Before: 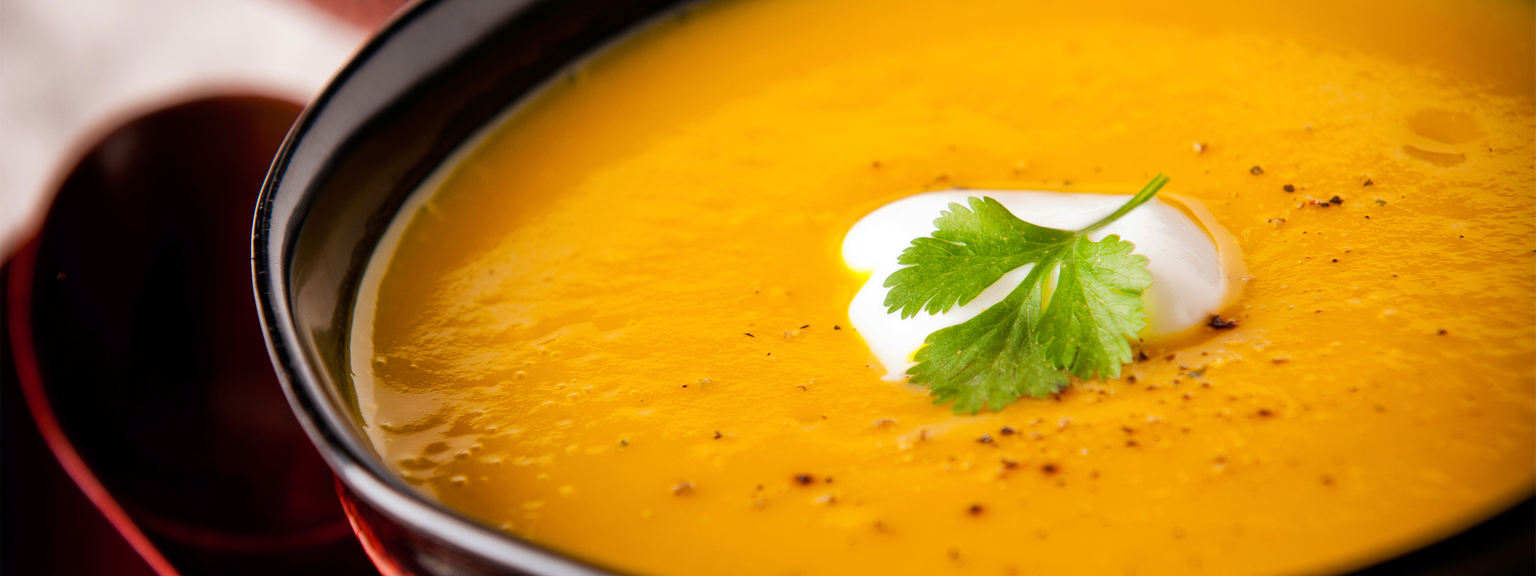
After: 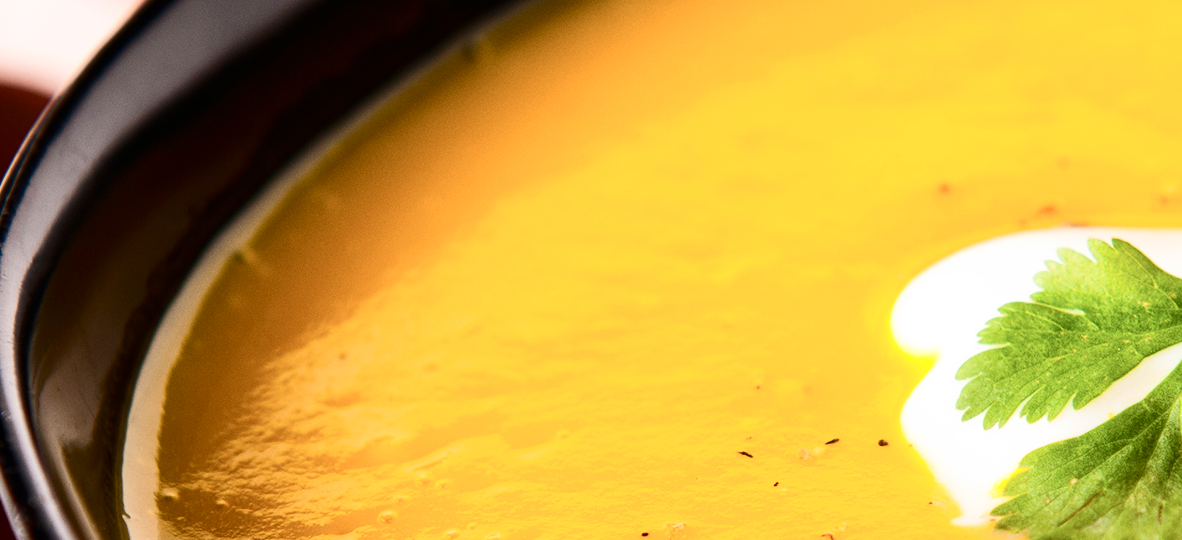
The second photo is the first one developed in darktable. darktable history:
crop: left 17.739%, top 7.704%, right 32.994%, bottom 32.271%
contrast brightness saturation: contrast 0.375, brightness 0.097
